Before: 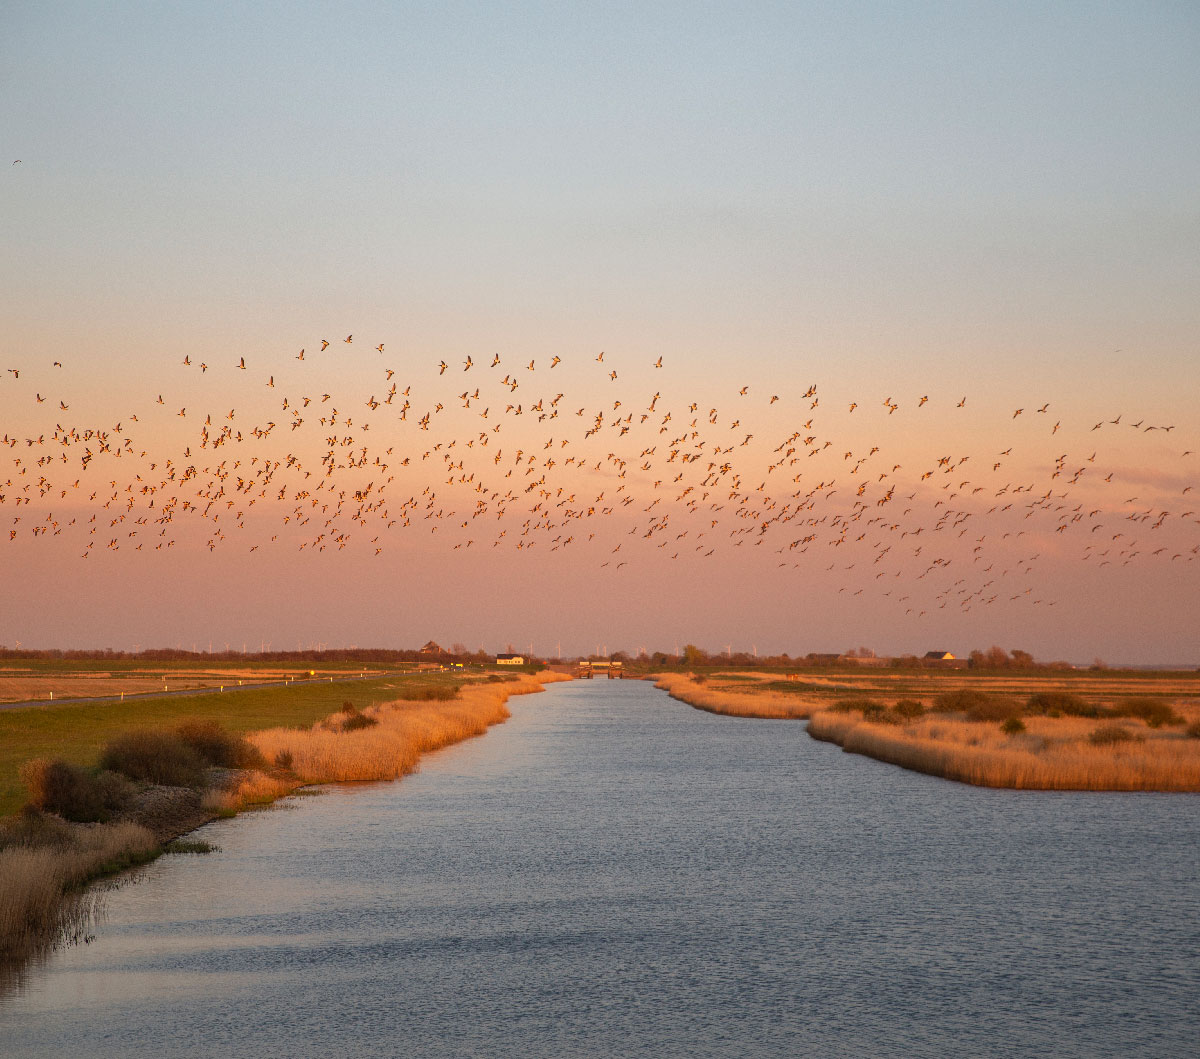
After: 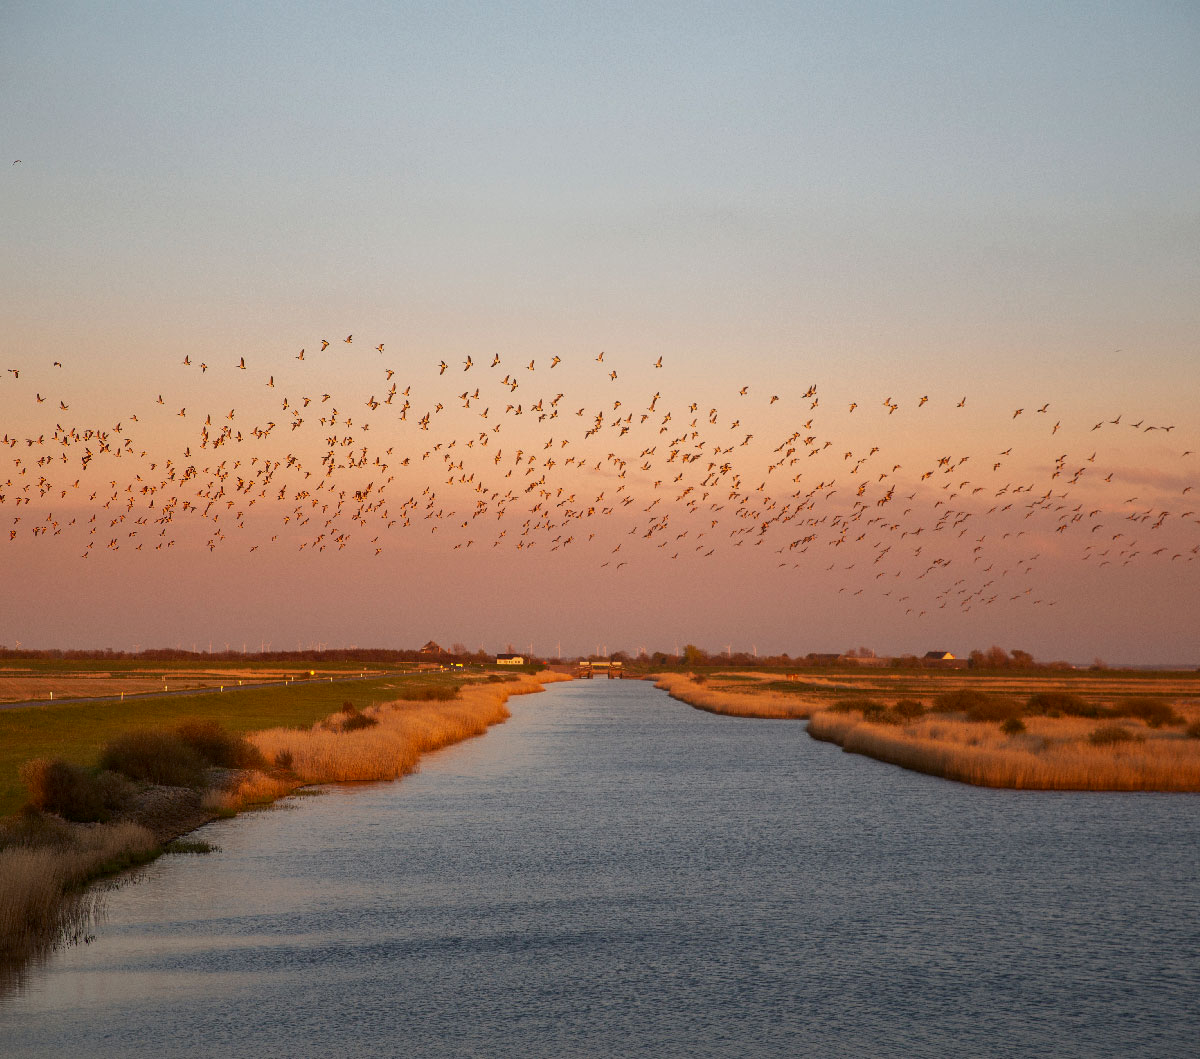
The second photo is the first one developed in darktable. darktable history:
contrast brightness saturation: brightness -0.095
tone equalizer: on, module defaults
